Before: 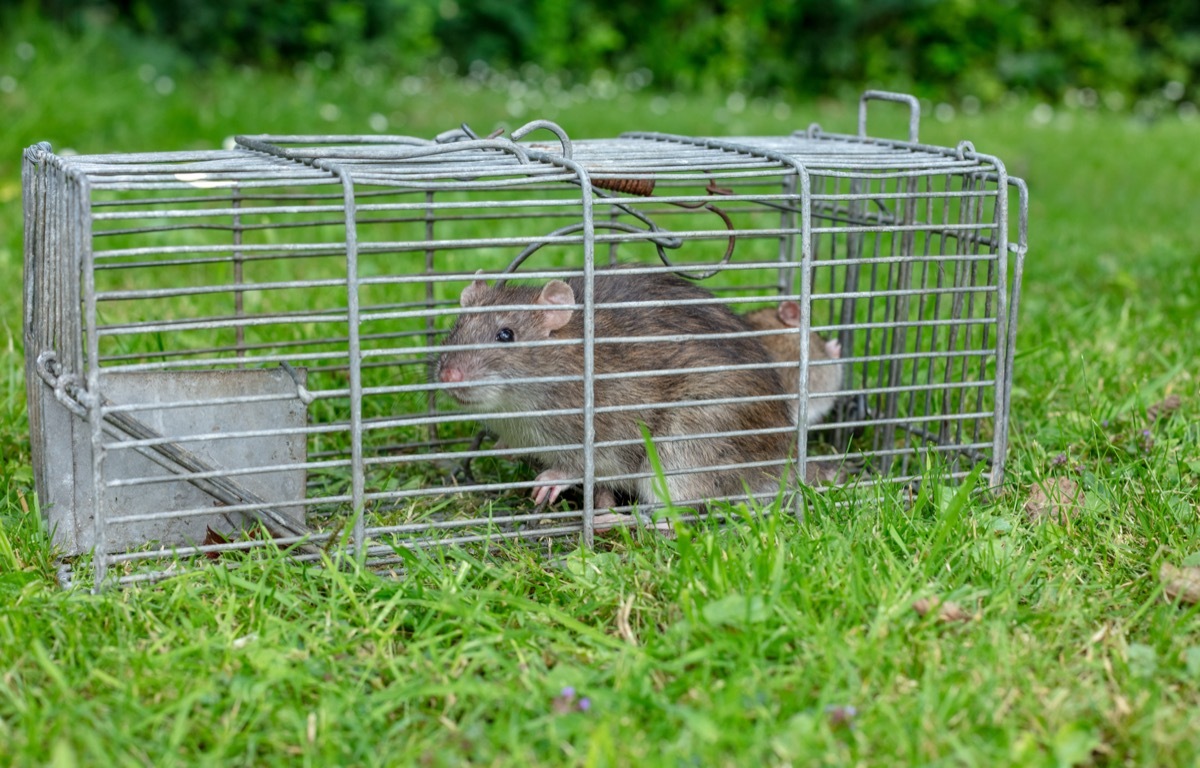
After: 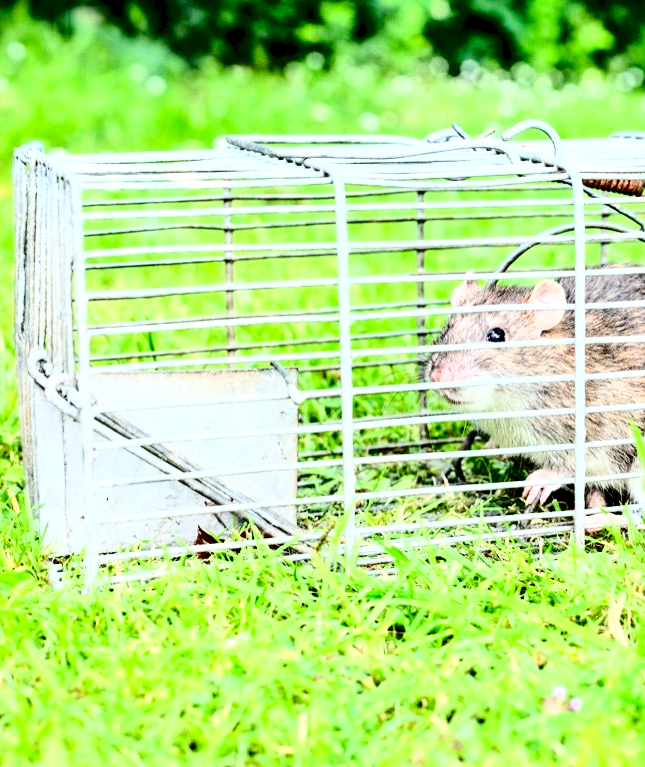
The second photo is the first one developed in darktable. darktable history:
contrast equalizer: y [[0.535, 0.543, 0.548, 0.548, 0.542, 0.532], [0.5 ×6], [0.5 ×6], [0 ×6], [0 ×6]]
exposure: black level correction 0.008, exposure 0.983 EV, compensate exposure bias true, compensate highlight preservation false
contrast brightness saturation: contrast 0.284
crop: left 0.768%, right 45.406%, bottom 0.083%
base curve: curves: ch0 [(0, 0) (0.028, 0.03) (0.121, 0.232) (0.46, 0.748) (0.859, 0.968) (1, 1)]
